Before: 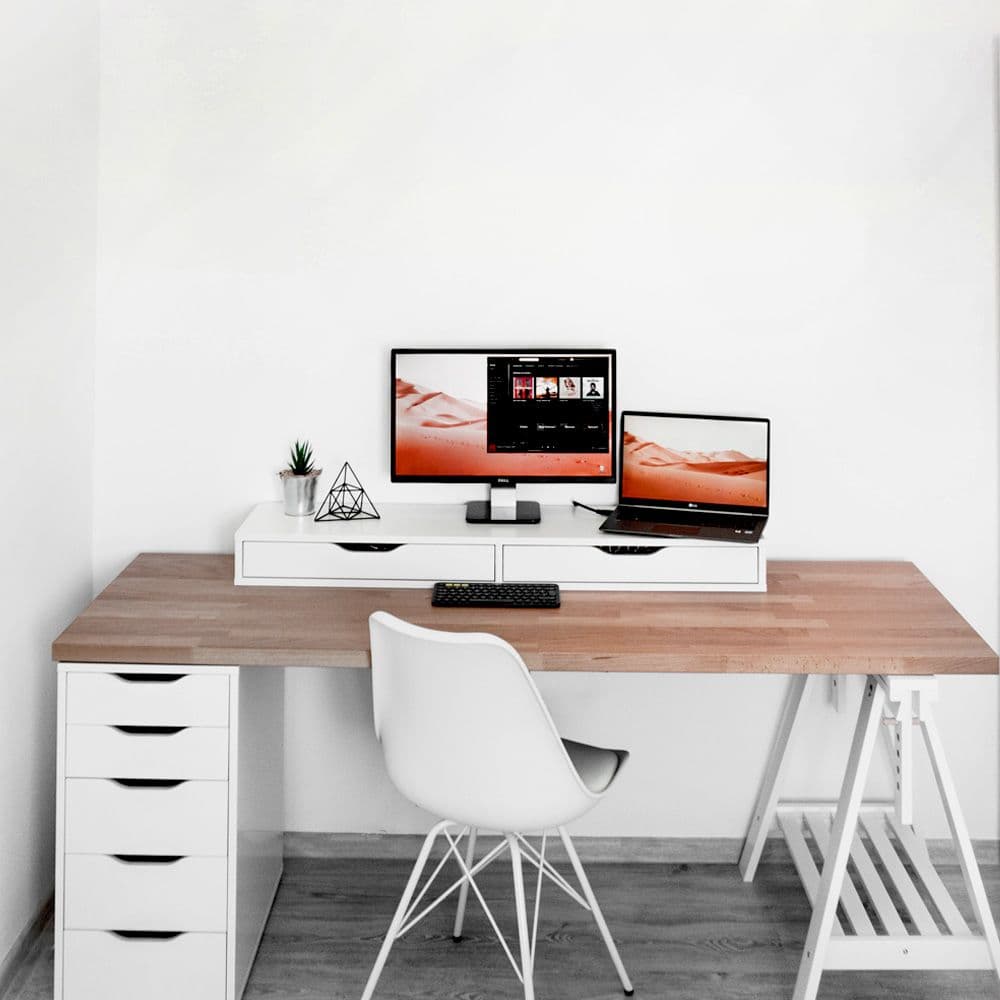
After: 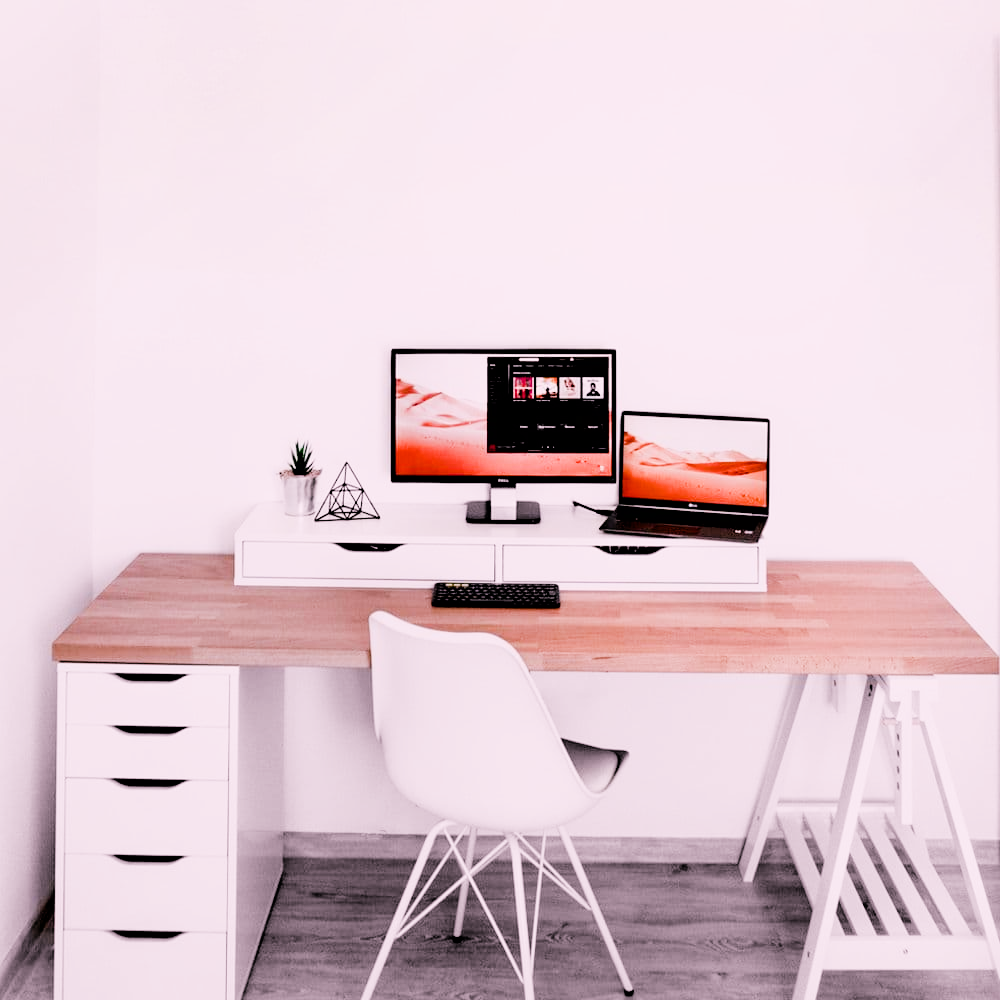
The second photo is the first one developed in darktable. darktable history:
filmic rgb: black relative exposure -5 EV, hardness 2.88, contrast 1.3, highlights saturation mix -30%
color balance rgb: perceptual saturation grading › global saturation 20%, perceptual saturation grading › highlights -50%, perceptual saturation grading › shadows 30%, perceptual brilliance grading › global brilliance 10%, perceptual brilliance grading › shadows 15%
white balance: red 1.188, blue 1.11
